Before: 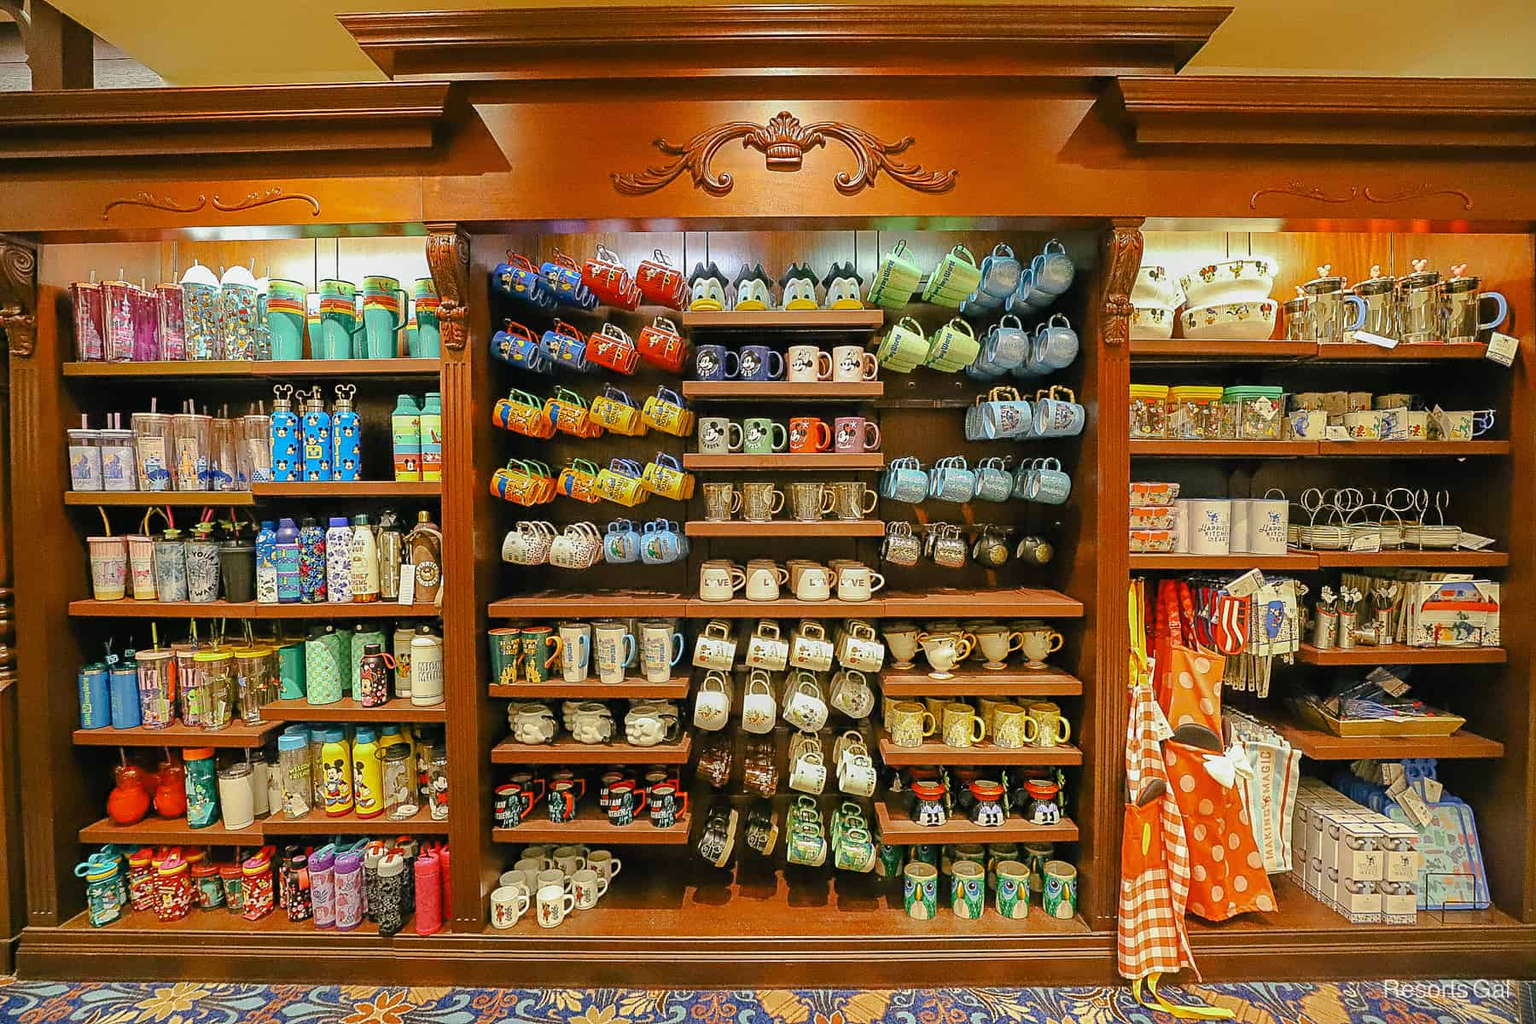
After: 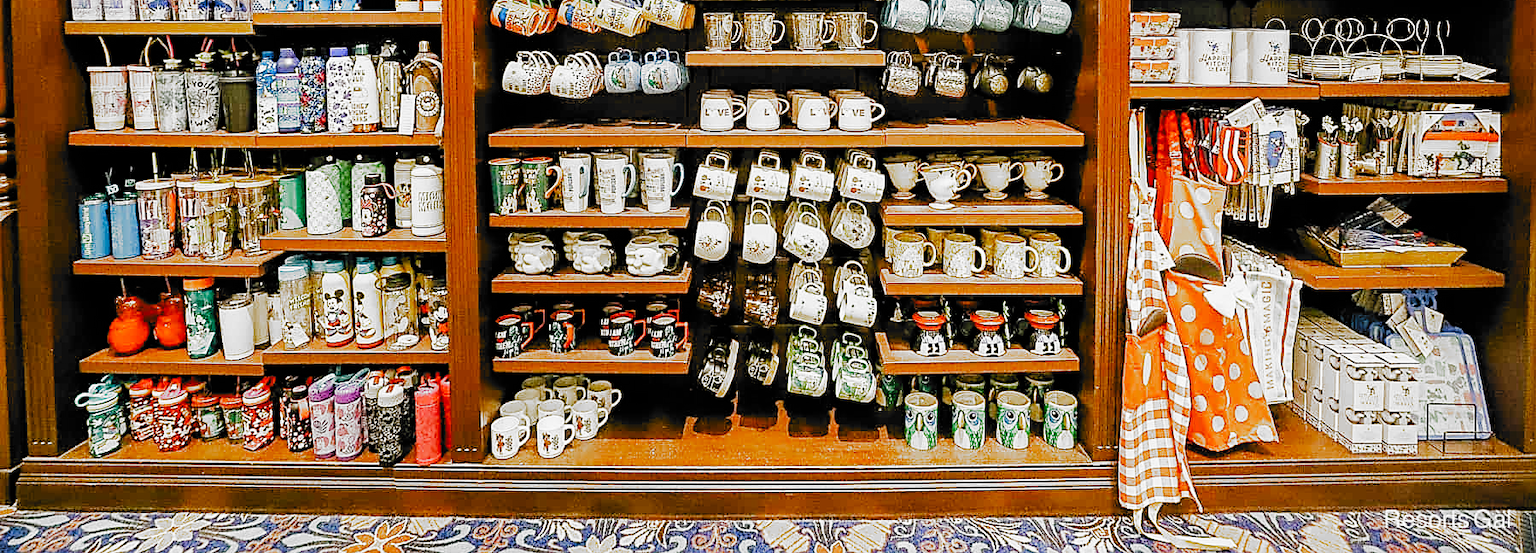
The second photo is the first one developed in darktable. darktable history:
crop and rotate: top 45.991%, right 0.041%
filmic rgb: black relative exposure -5.13 EV, white relative exposure 3.53 EV, threshold 5.99 EV, hardness 3.18, contrast 1.202, highlights saturation mix -30.74%, add noise in highlights 0, preserve chrominance no, color science v3 (2019), use custom middle-gray values true, contrast in highlights soft, enable highlight reconstruction true
exposure: black level correction 0.001, exposure 0.144 EV, compensate highlight preservation false
sharpen: radius 1.855, amount 0.409, threshold 1.456
tone equalizer: -8 EV -0.739 EV, -7 EV -0.705 EV, -6 EV -0.602 EV, -5 EV -0.409 EV, -3 EV 0.388 EV, -2 EV 0.6 EV, -1 EV 0.68 EV, +0 EV 0.726 EV, smoothing diameter 24.84%, edges refinement/feathering 11.46, preserve details guided filter
